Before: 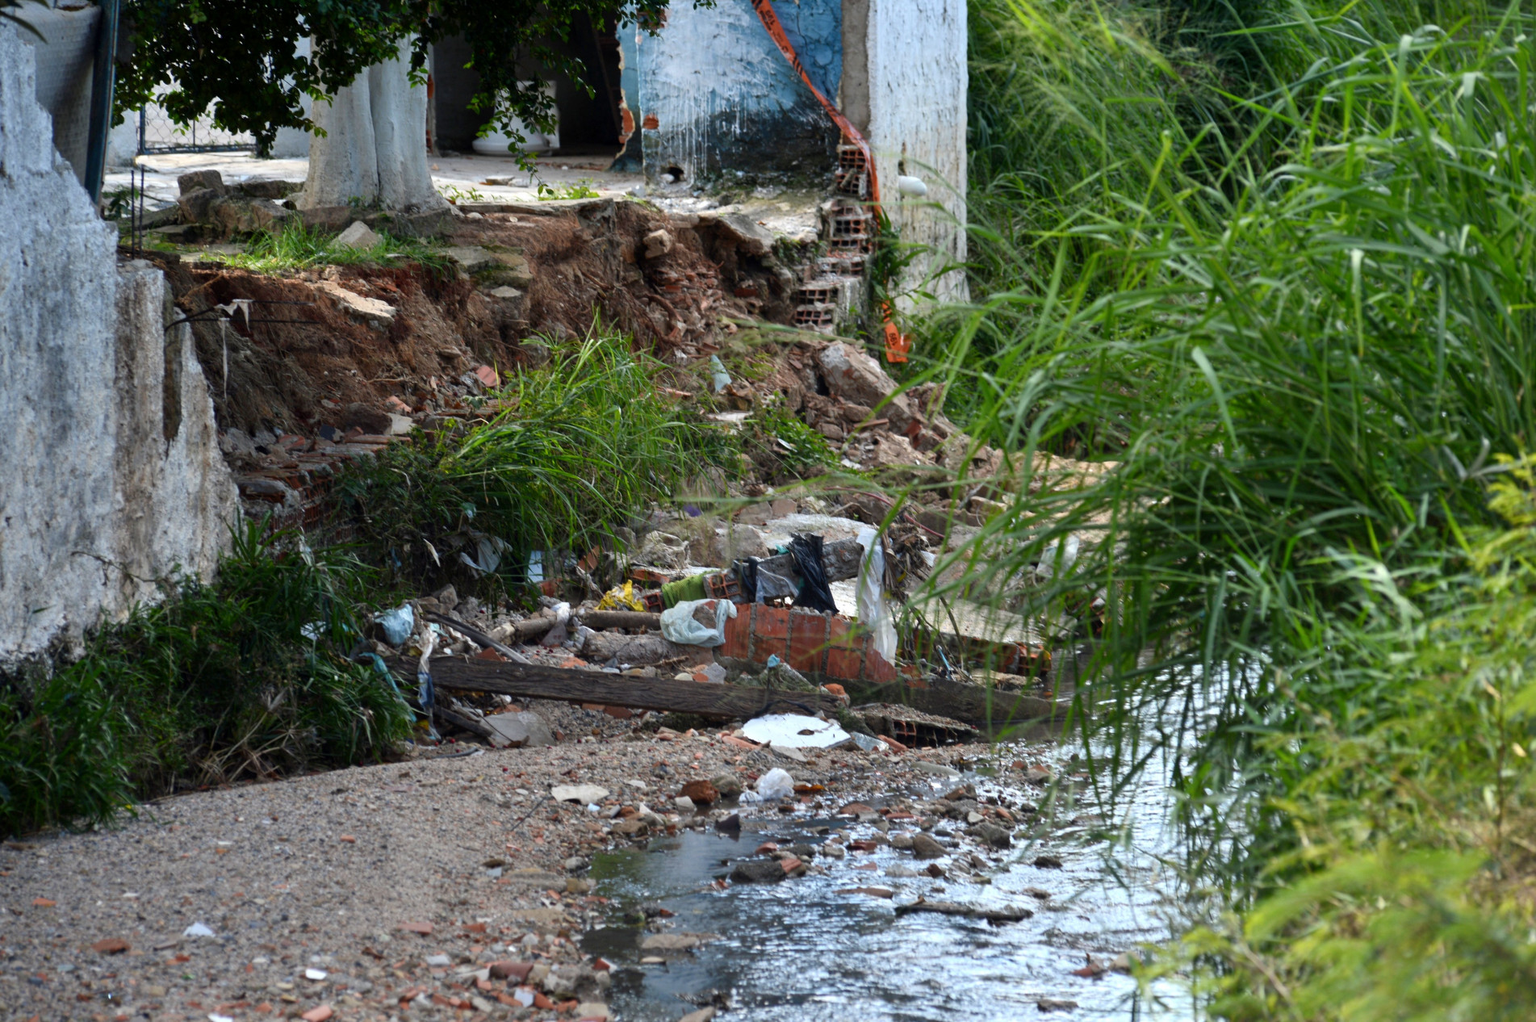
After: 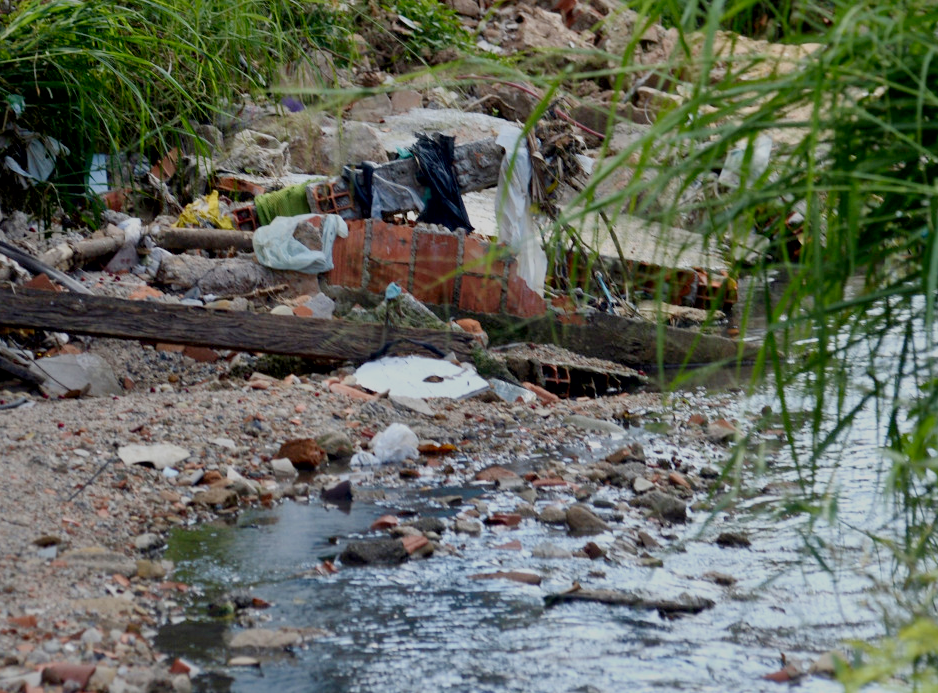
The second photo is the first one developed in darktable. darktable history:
velvia: on, module defaults
crop: left 29.734%, top 41.772%, right 20.947%, bottom 3.473%
local contrast: mode bilateral grid, contrast 21, coarseness 51, detail 132%, midtone range 0.2
filmic rgb: black relative exposure -8.87 EV, white relative exposure 4.99 EV, target black luminance 0%, hardness 3.78, latitude 66.39%, contrast 0.817, highlights saturation mix 10.21%, shadows ↔ highlights balance 20.47%, add noise in highlights 0.001, preserve chrominance no, color science v3 (2019), use custom middle-gray values true, contrast in highlights soft
